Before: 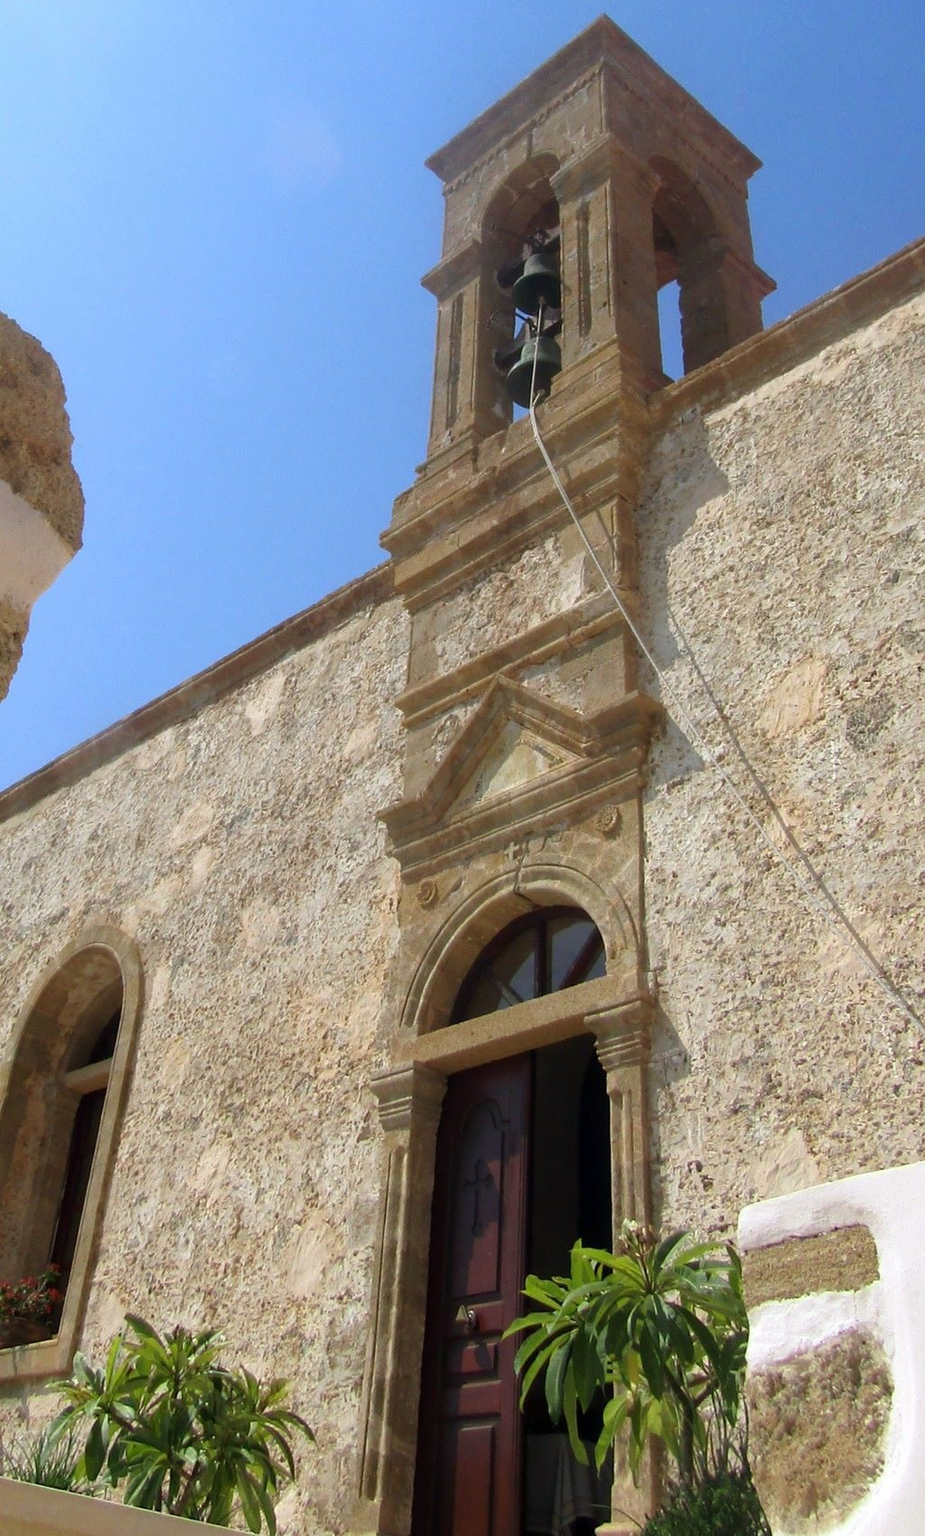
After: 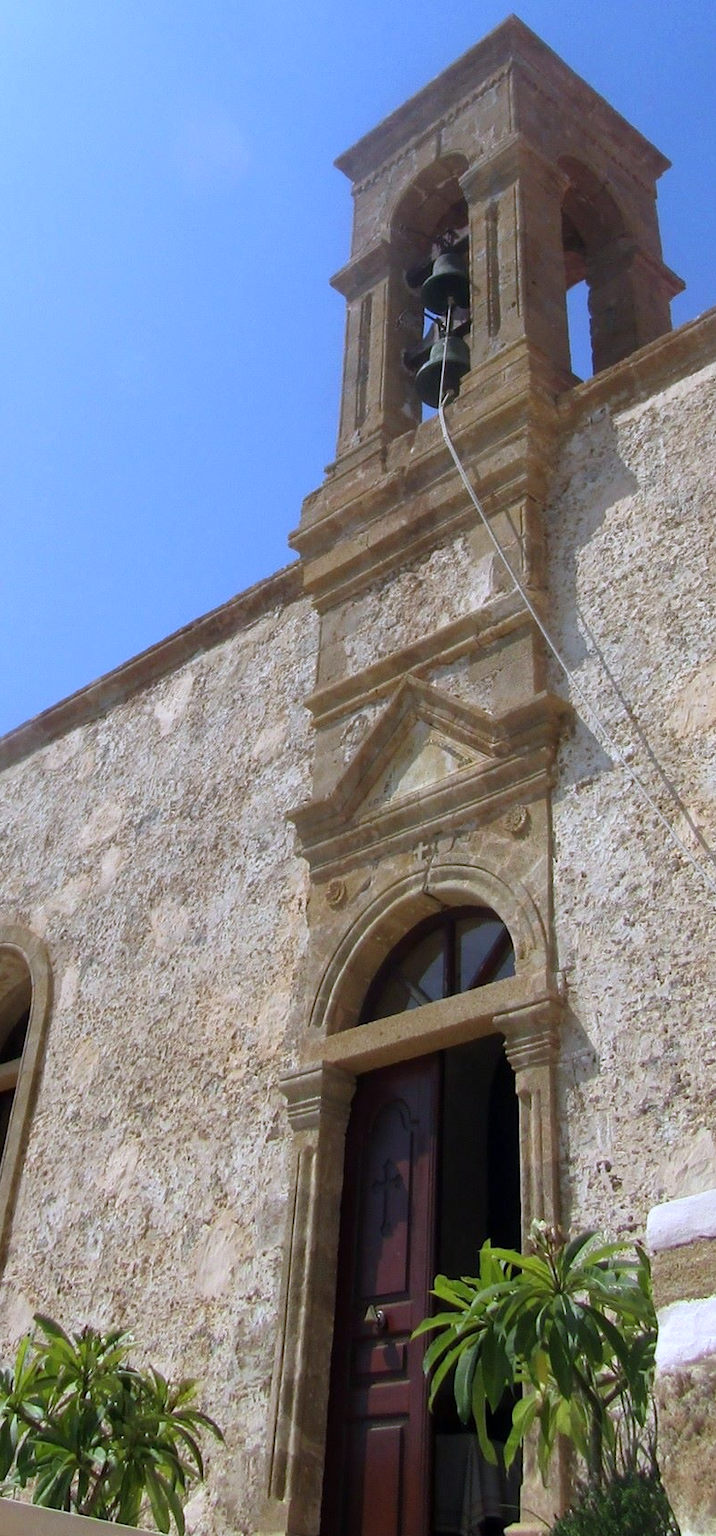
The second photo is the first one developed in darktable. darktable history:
exposure: exposure -0.064 EV, compensate highlight preservation false
crop: left 9.88%, right 12.664%
white balance: red 0.967, blue 1.119, emerald 0.756
color correction: saturation 0.98
